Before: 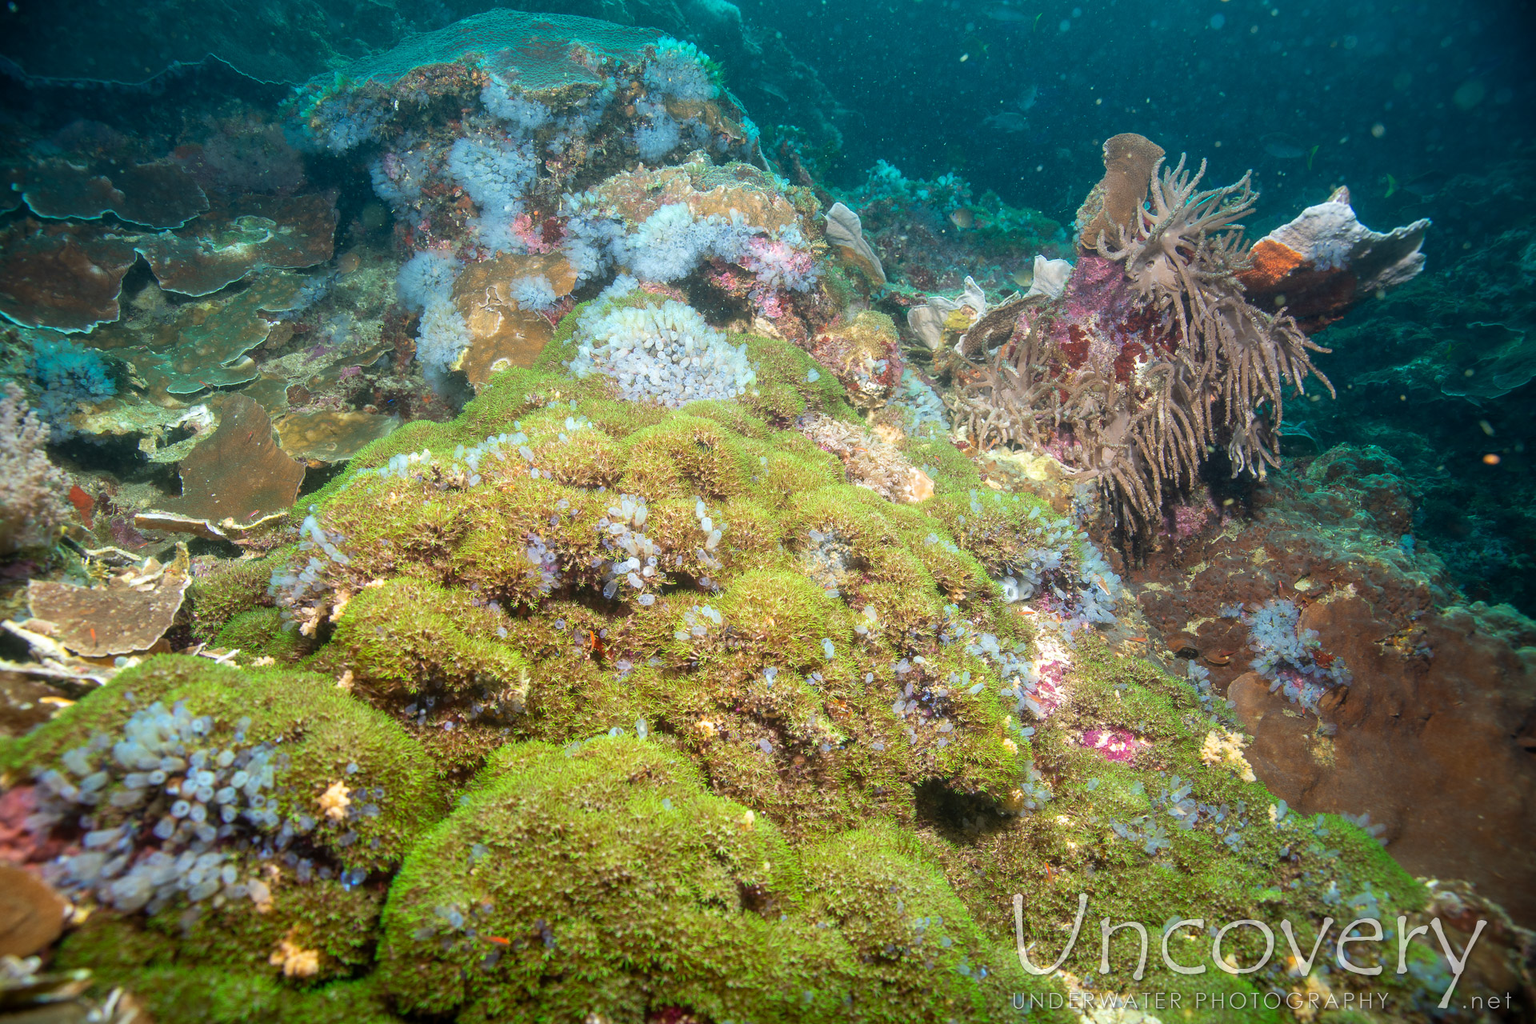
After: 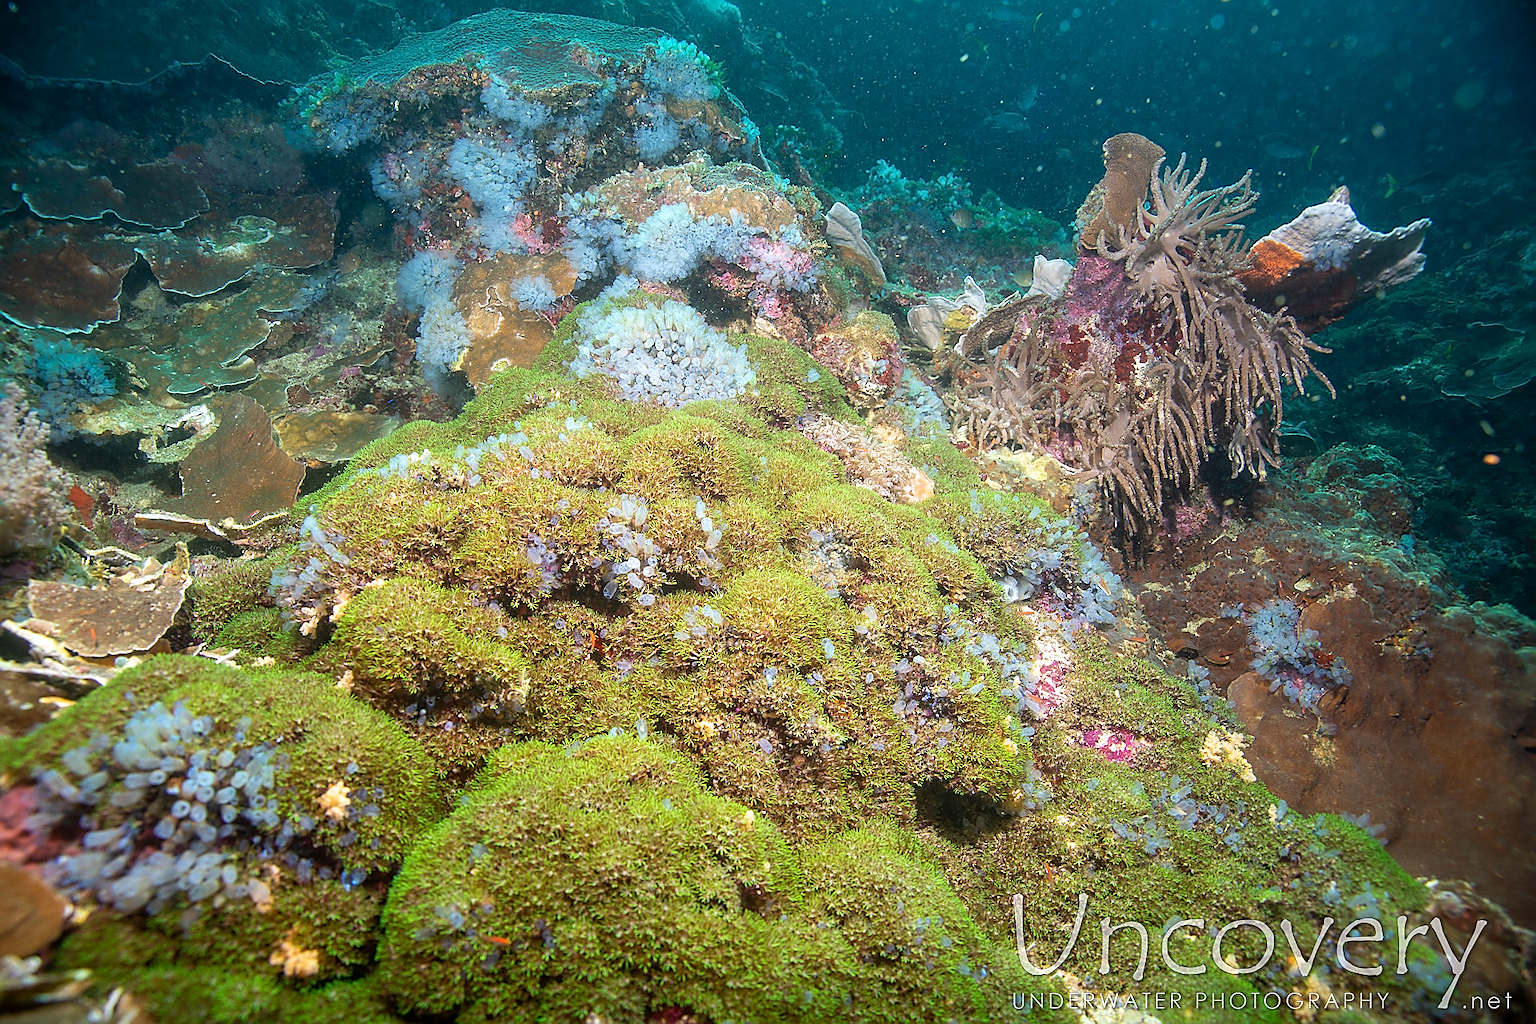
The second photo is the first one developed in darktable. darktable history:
sharpen: radius 1.4, amount 1.25, threshold 0.7
white balance: red 1.009, blue 1.027
